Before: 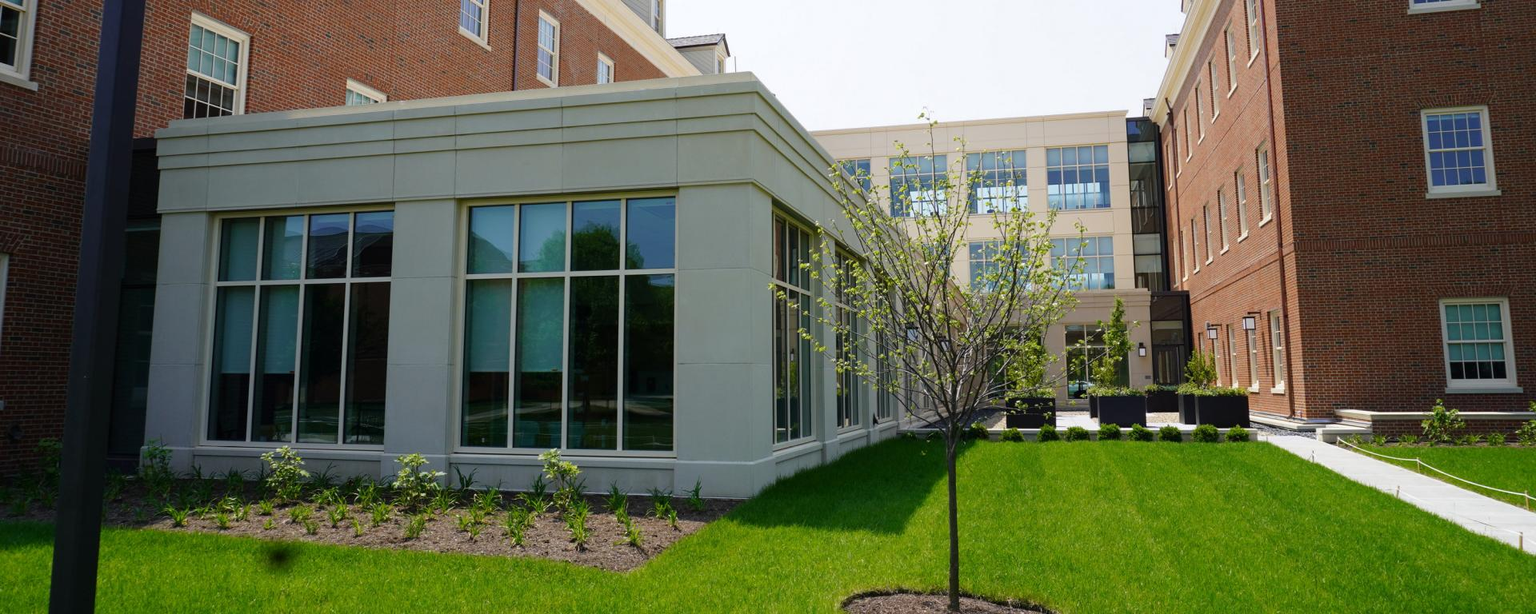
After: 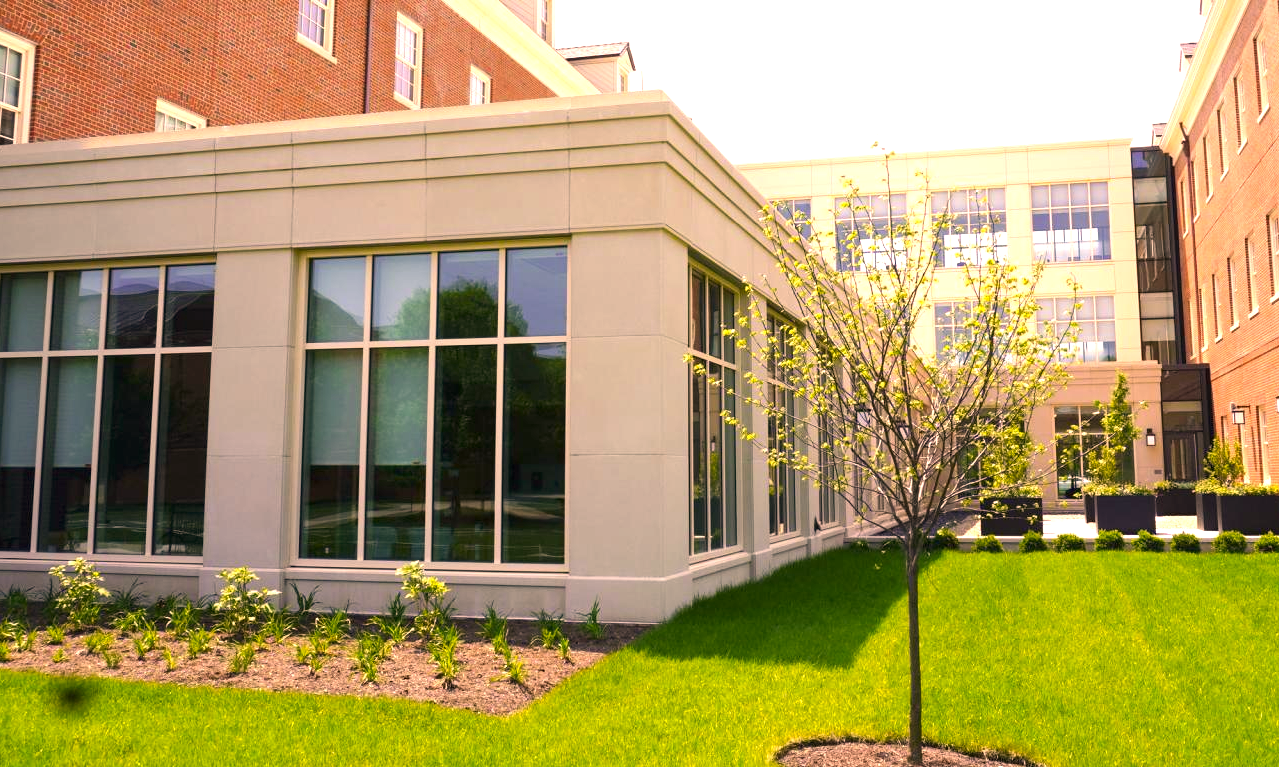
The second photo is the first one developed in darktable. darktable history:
exposure: black level correction 0, exposure 1.2 EV, compensate exposure bias true, compensate highlight preservation false
crop and rotate: left 14.436%, right 18.898%
tone equalizer: on, module defaults
color correction: highlights a* 21.88, highlights b* 22.25
